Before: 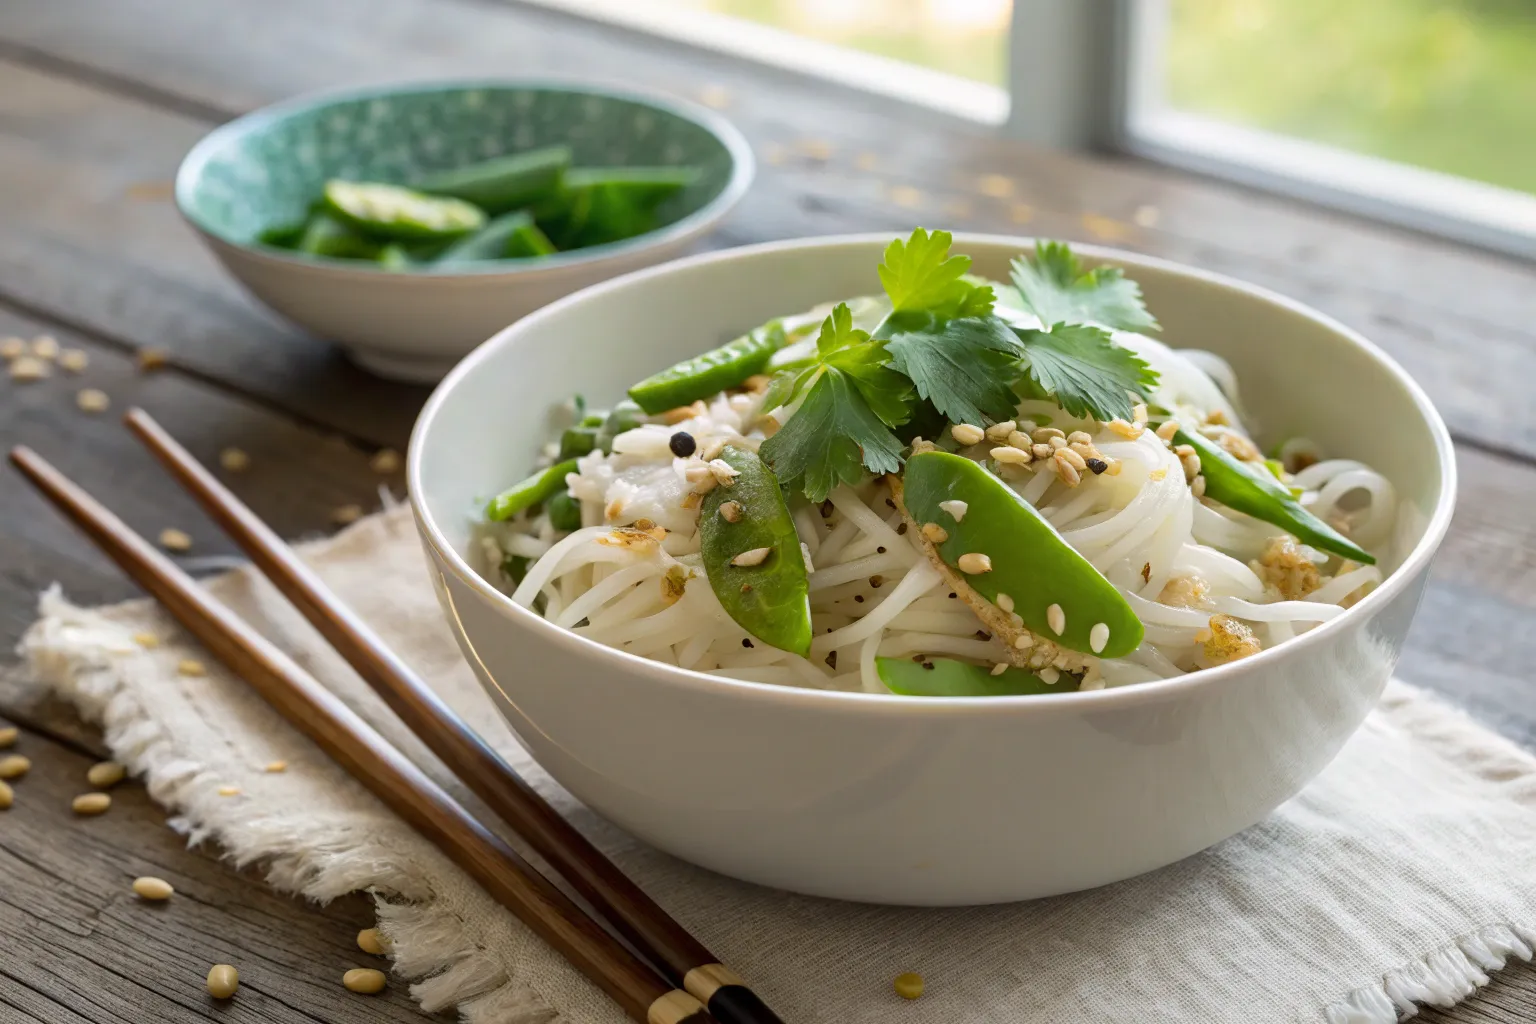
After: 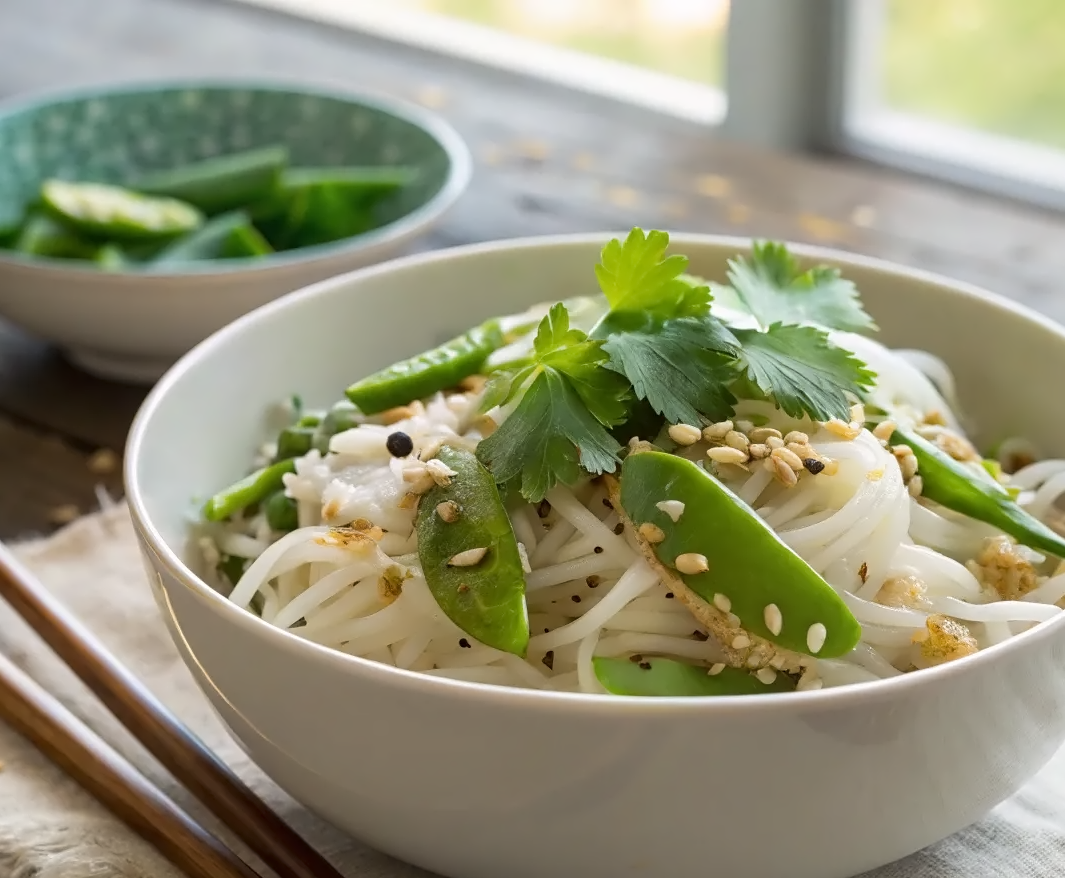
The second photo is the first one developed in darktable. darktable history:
contrast equalizer: octaves 7, y [[0.5 ×4, 0.524, 0.59], [0.5 ×6], [0.5 ×6], [0, 0, 0, 0.01, 0.045, 0.012], [0, 0, 0, 0.044, 0.195, 0.131]]
crop: left 18.464%, right 12.176%, bottom 14.194%
